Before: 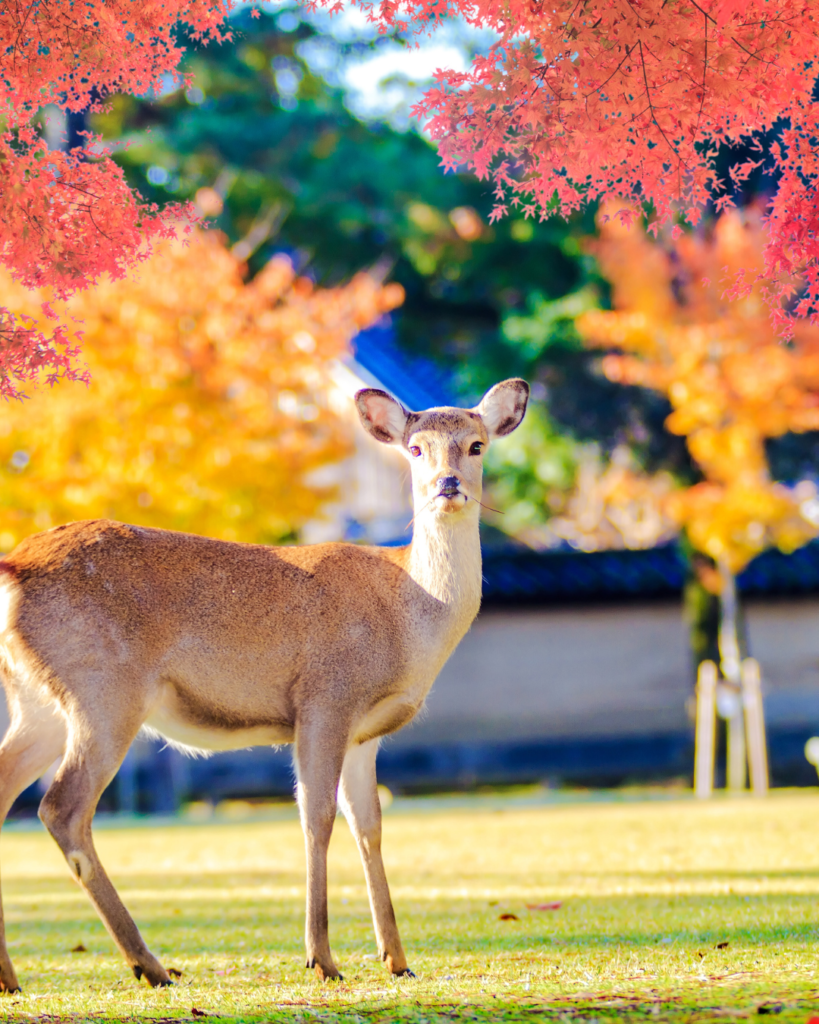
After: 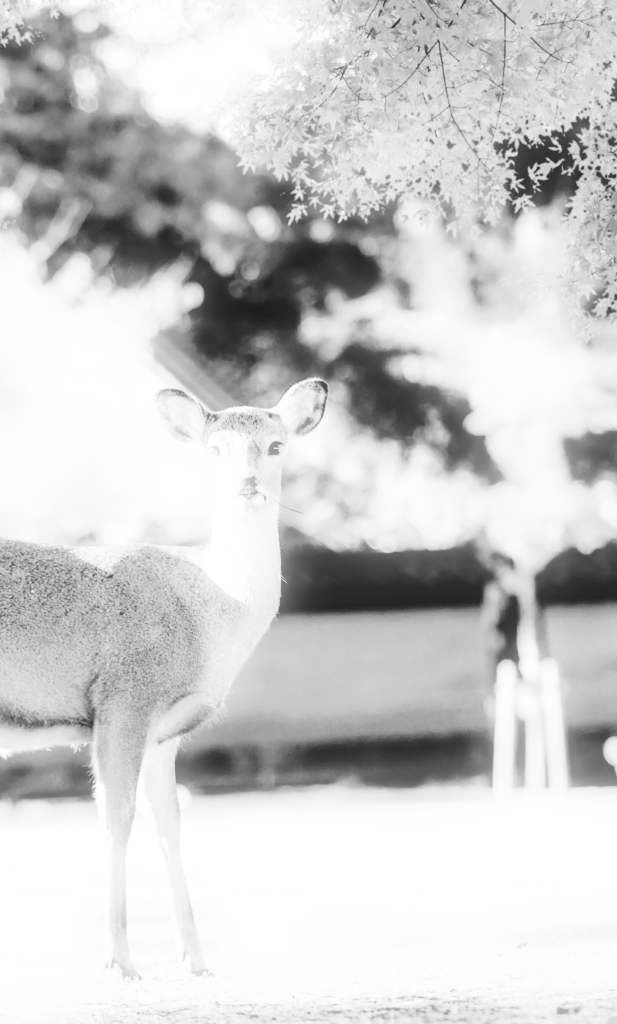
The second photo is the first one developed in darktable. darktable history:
tone curve: curves: ch0 [(0, 0) (0.003, 0.117) (0.011, 0.115) (0.025, 0.116) (0.044, 0.116) (0.069, 0.112) (0.1, 0.113) (0.136, 0.127) (0.177, 0.148) (0.224, 0.191) (0.277, 0.249) (0.335, 0.363) (0.399, 0.479) (0.468, 0.589) (0.543, 0.664) (0.623, 0.733) (0.709, 0.799) (0.801, 0.852) (0.898, 0.914) (1, 1)], preserve colors none
crop and rotate: left 24.6%
monochrome: on, module defaults
white balance: red 1.042, blue 1.17
local contrast: on, module defaults
color correction: saturation 0.57
base curve: curves: ch0 [(0, 0) (0.557, 0.834) (1, 1)]
bloom: size 5%, threshold 95%, strength 15%
